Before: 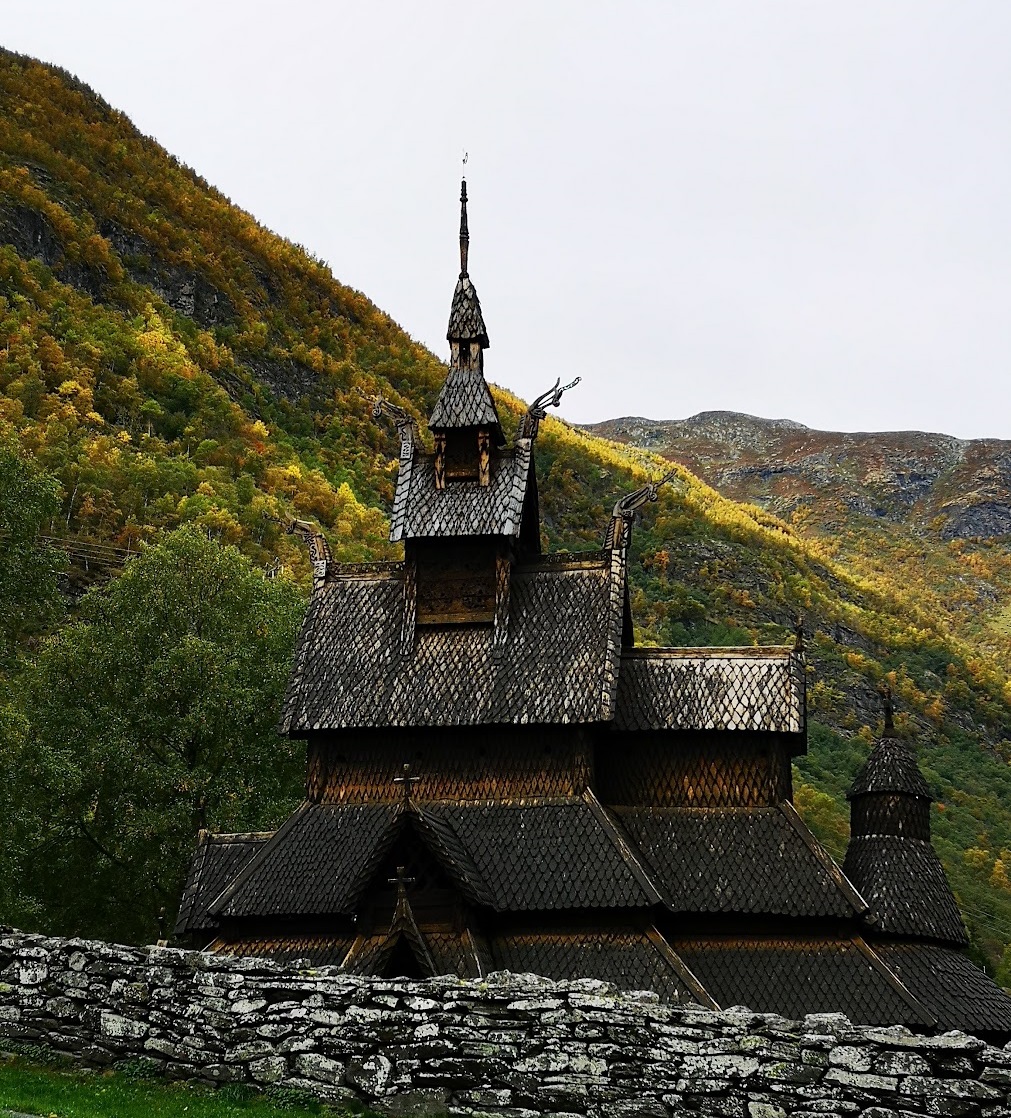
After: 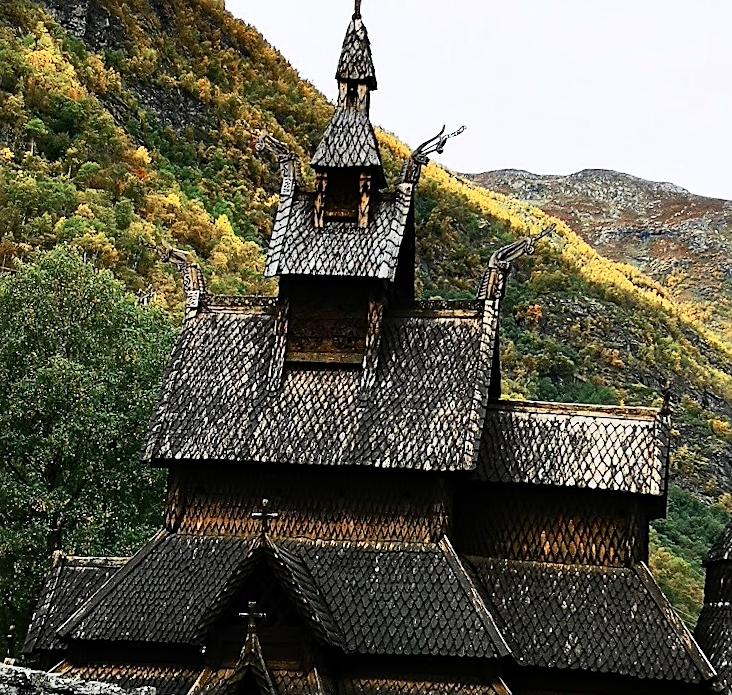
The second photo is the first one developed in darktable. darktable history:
shadows and highlights: shadows 37.59, highlights -27.32, soften with gaussian
color zones: curves: ch0 [(0, 0.5) (0.125, 0.4) (0.25, 0.5) (0.375, 0.4) (0.5, 0.4) (0.625, 0.6) (0.75, 0.6) (0.875, 0.5)]; ch1 [(0, 0.4) (0.125, 0.5) (0.25, 0.4) (0.375, 0.4) (0.5, 0.4) (0.625, 0.4) (0.75, 0.5) (0.875, 0.4)]; ch2 [(0, 0.6) (0.125, 0.5) (0.25, 0.5) (0.375, 0.6) (0.5, 0.6) (0.625, 0.5) (0.75, 0.5) (0.875, 0.5)]
color correction: highlights b* 0.017
tone curve: curves: ch0 [(0, 0) (0.004, 0.001) (0.133, 0.112) (0.325, 0.362) (0.832, 0.893) (1, 1)], color space Lab, independent channels, preserve colors none
contrast brightness saturation: contrast 0.203, brightness 0.16, saturation 0.222
sharpen: amount 0.493
exposure: exposure -0.158 EV, compensate highlight preservation false
crop and rotate: angle -3.98°, left 9.863%, top 21.003%, right 12.321%, bottom 12.156%
